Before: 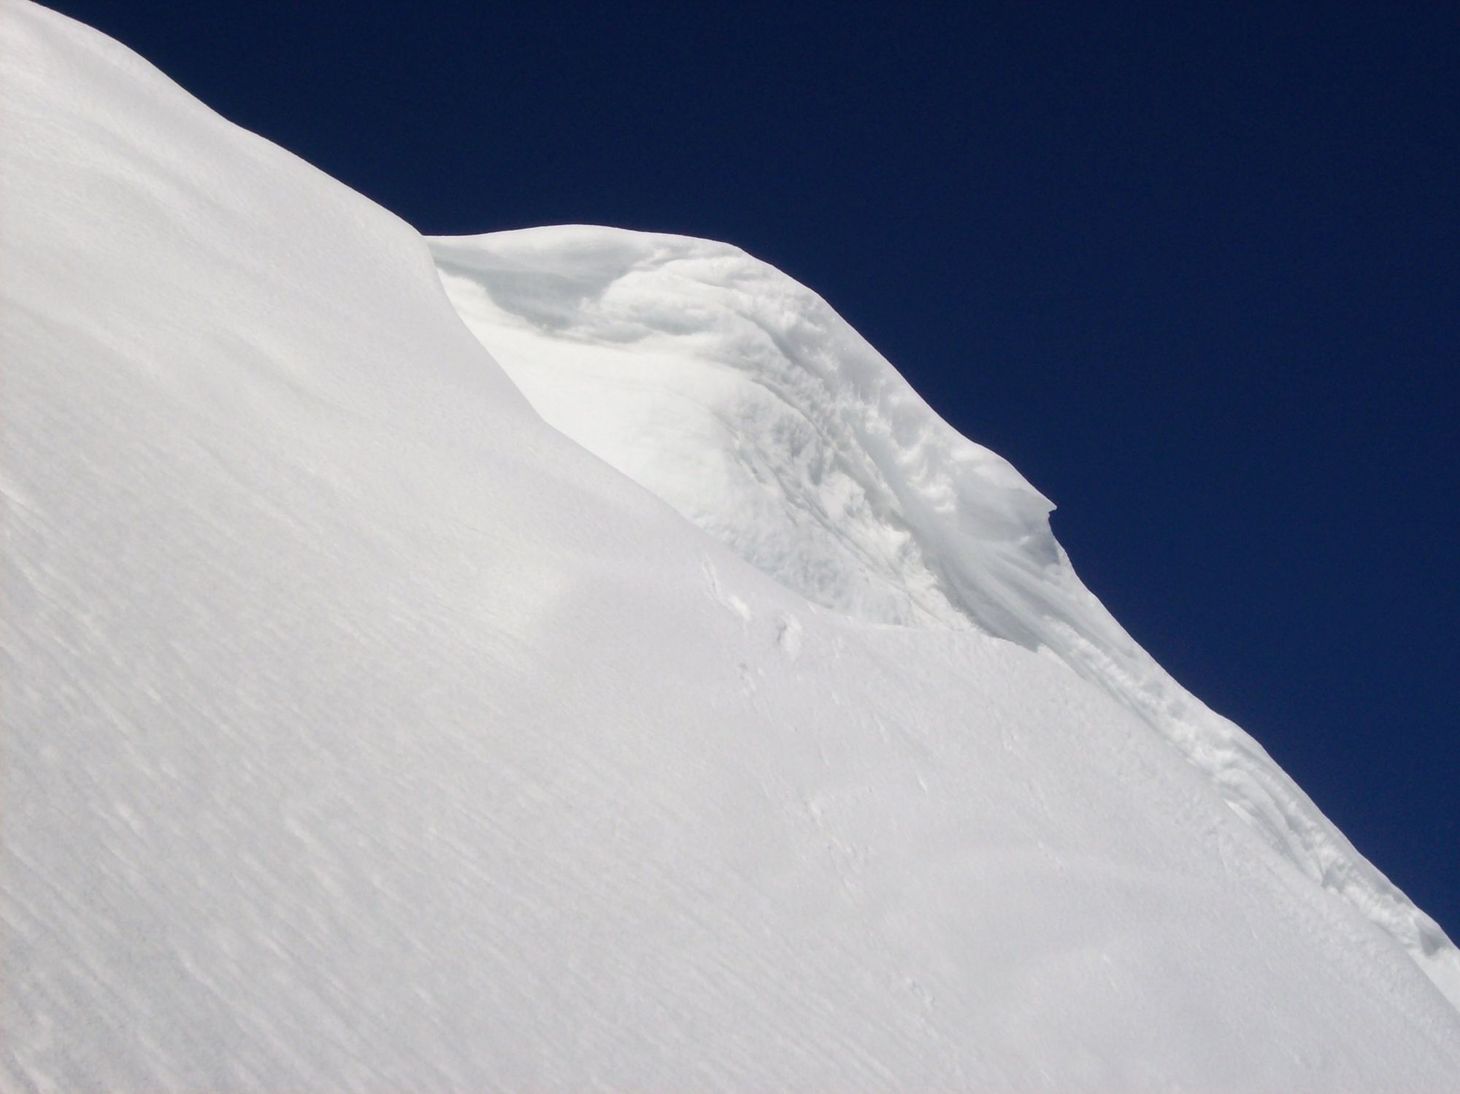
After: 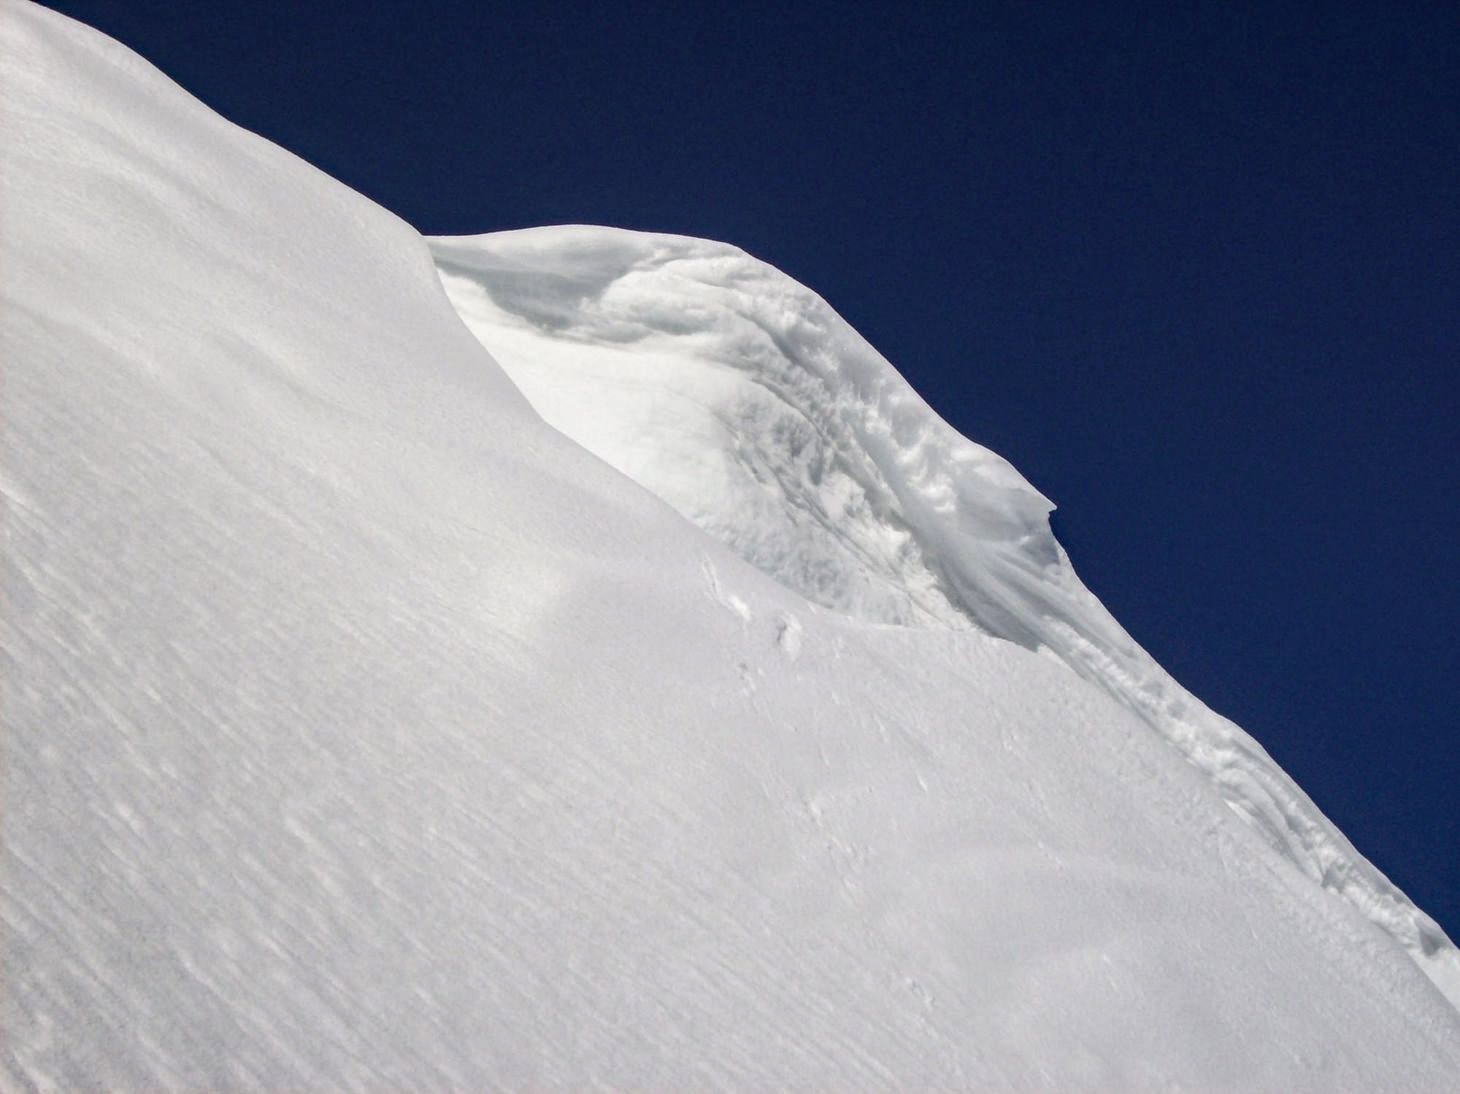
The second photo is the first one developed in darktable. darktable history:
haze removal: compatibility mode true, adaptive false
contrast brightness saturation: contrast 0.01, saturation -0.05
local contrast: highlights 59%, detail 145%
